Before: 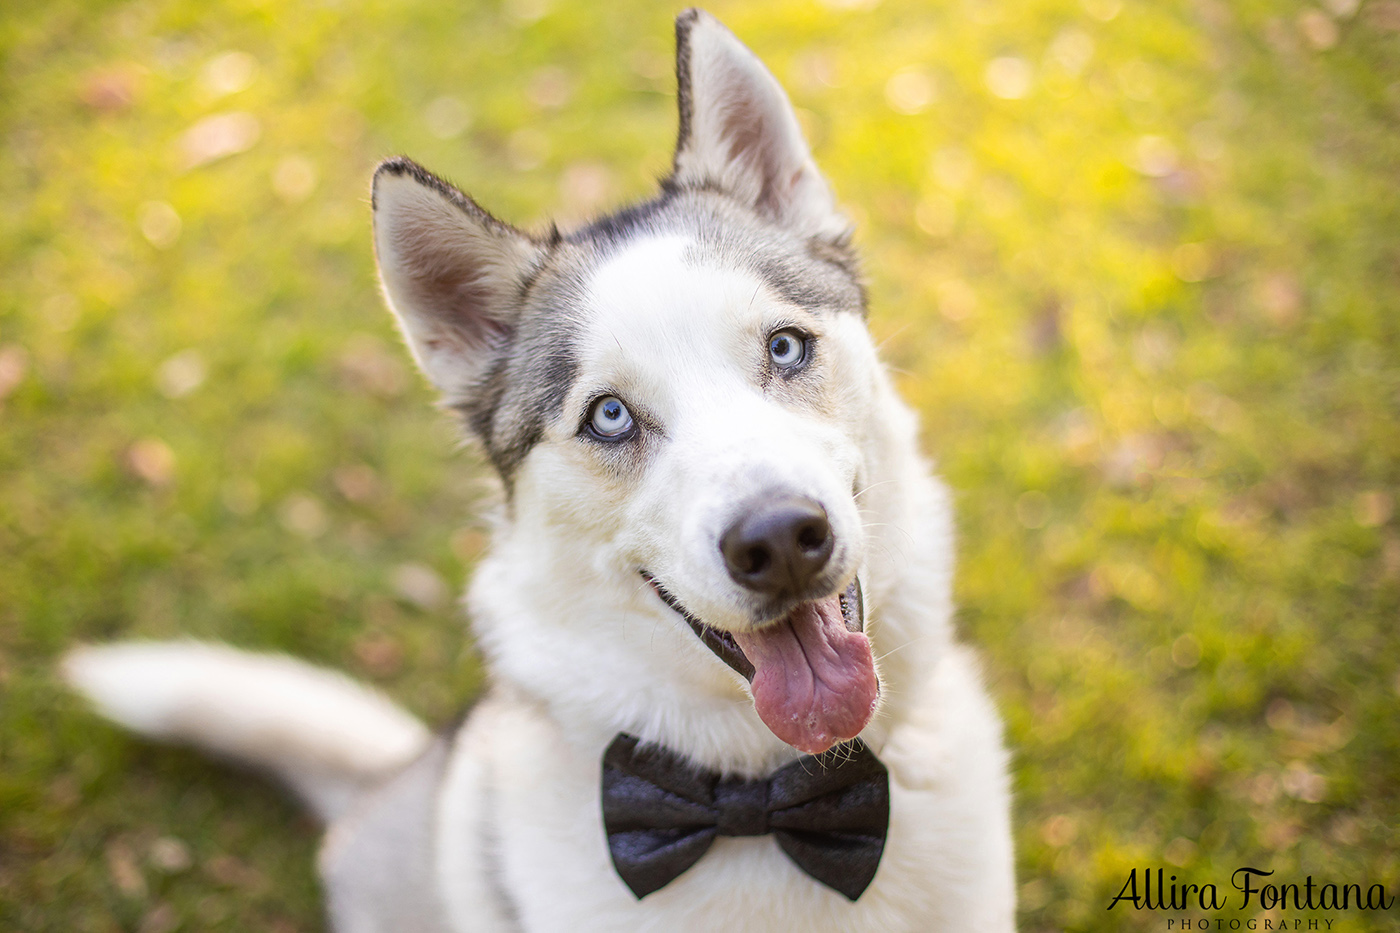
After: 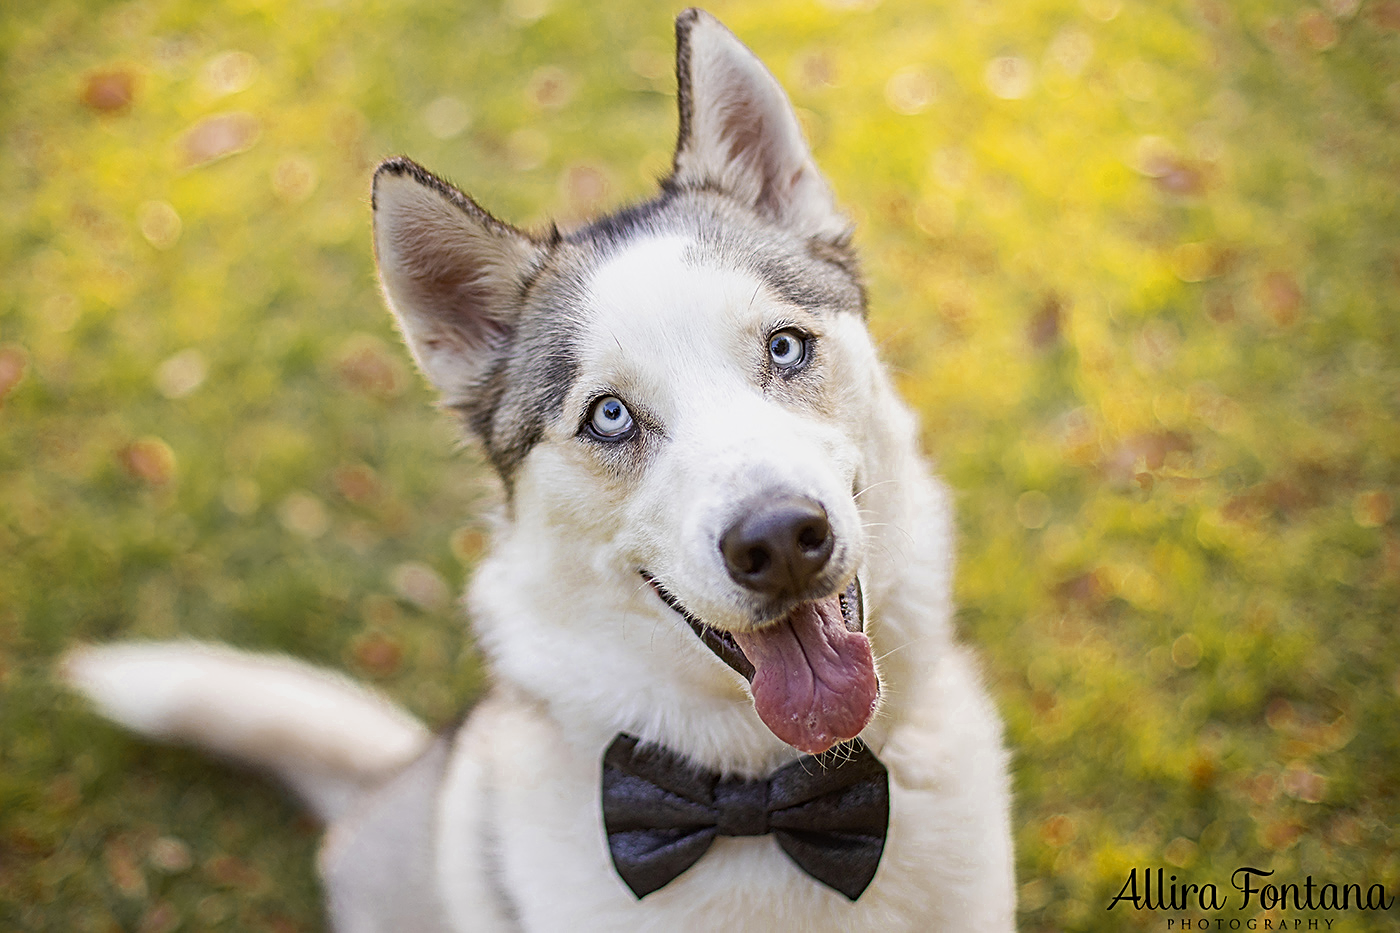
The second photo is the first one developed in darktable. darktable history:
sharpen: radius 2.83, amount 0.704
exposure: exposure -0.153 EV, compensate highlight preservation false
color zones: curves: ch0 [(0.11, 0.396) (0.195, 0.36) (0.25, 0.5) (0.303, 0.412) (0.357, 0.544) (0.75, 0.5) (0.967, 0.328)]; ch1 [(0, 0.468) (0.112, 0.512) (0.202, 0.6) (0.25, 0.5) (0.307, 0.352) (0.357, 0.544) (0.75, 0.5) (0.963, 0.524)]
